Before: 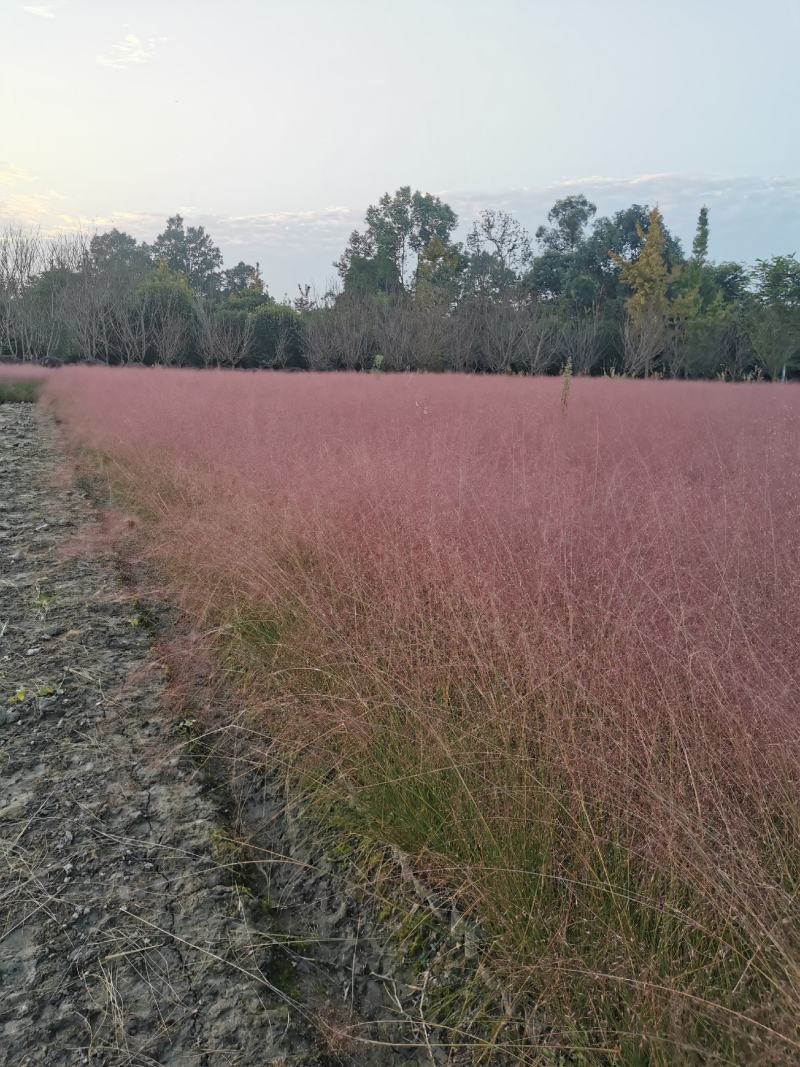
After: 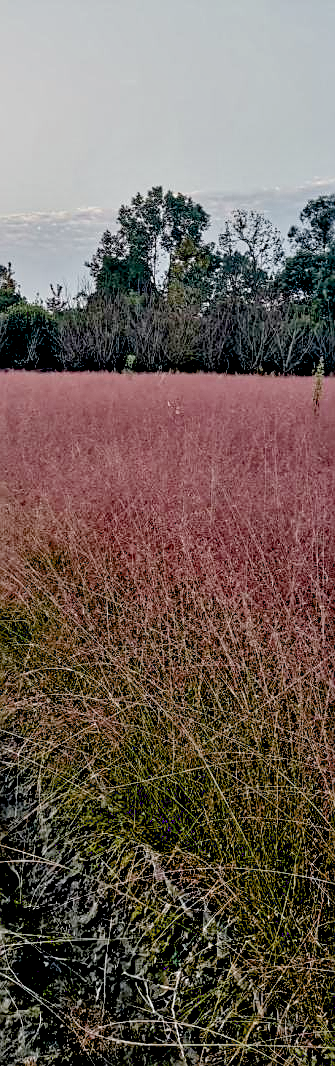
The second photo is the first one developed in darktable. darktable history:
filmic rgb: middle gray luminance 18.35%, black relative exposure -10.49 EV, white relative exposure 3.41 EV, target black luminance 0%, hardness 6.03, latitude 98.33%, contrast 0.846, shadows ↔ highlights balance 0.468%
sharpen: radius 1.922
exposure: black level correction 0.047, exposure 0.012 EV, compensate highlight preservation false
local contrast: detail 130%
crop: left 31.105%, right 26.908%
contrast equalizer: y [[0.6 ×6], [0.55 ×6], [0 ×6], [0 ×6], [0 ×6]]
haze removal: compatibility mode true, adaptive false
